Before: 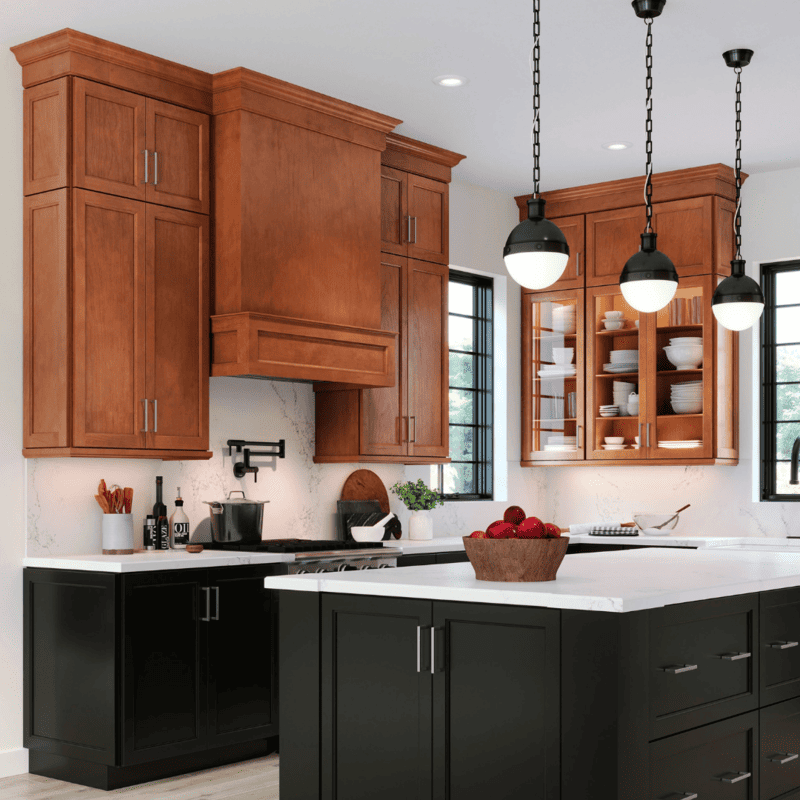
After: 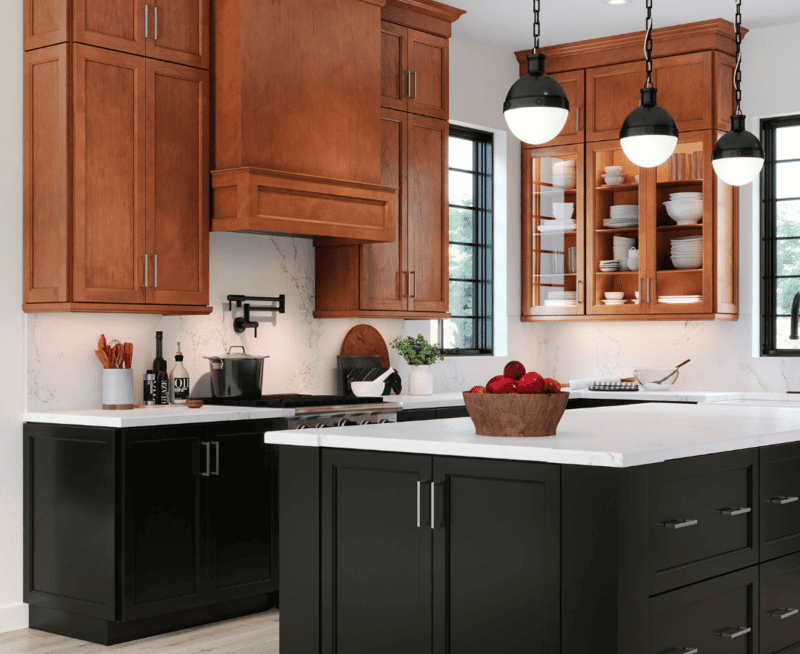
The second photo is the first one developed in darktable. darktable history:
crop and rotate: top 18.209%
